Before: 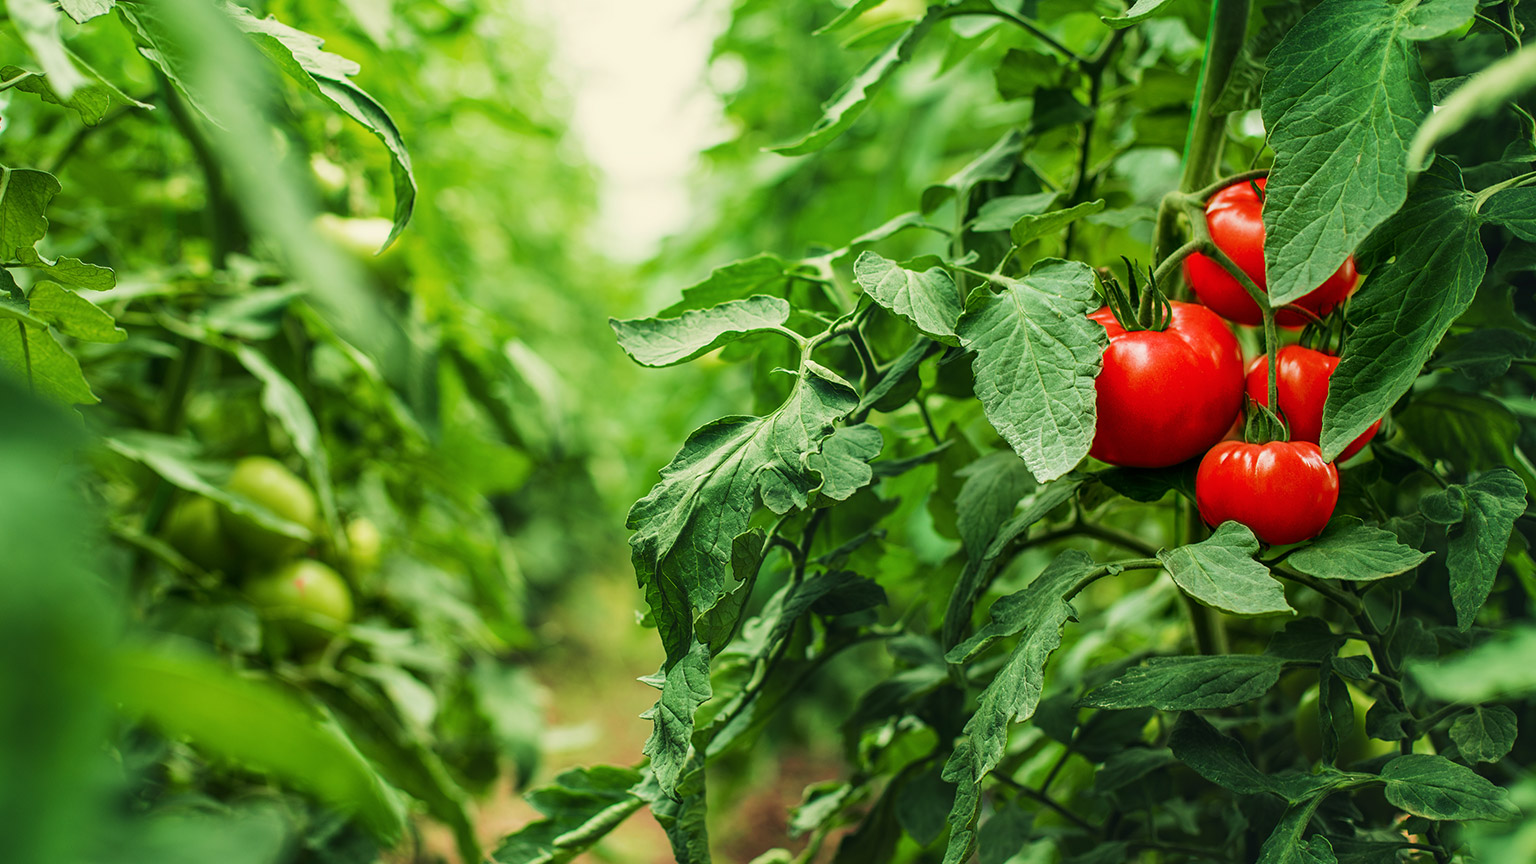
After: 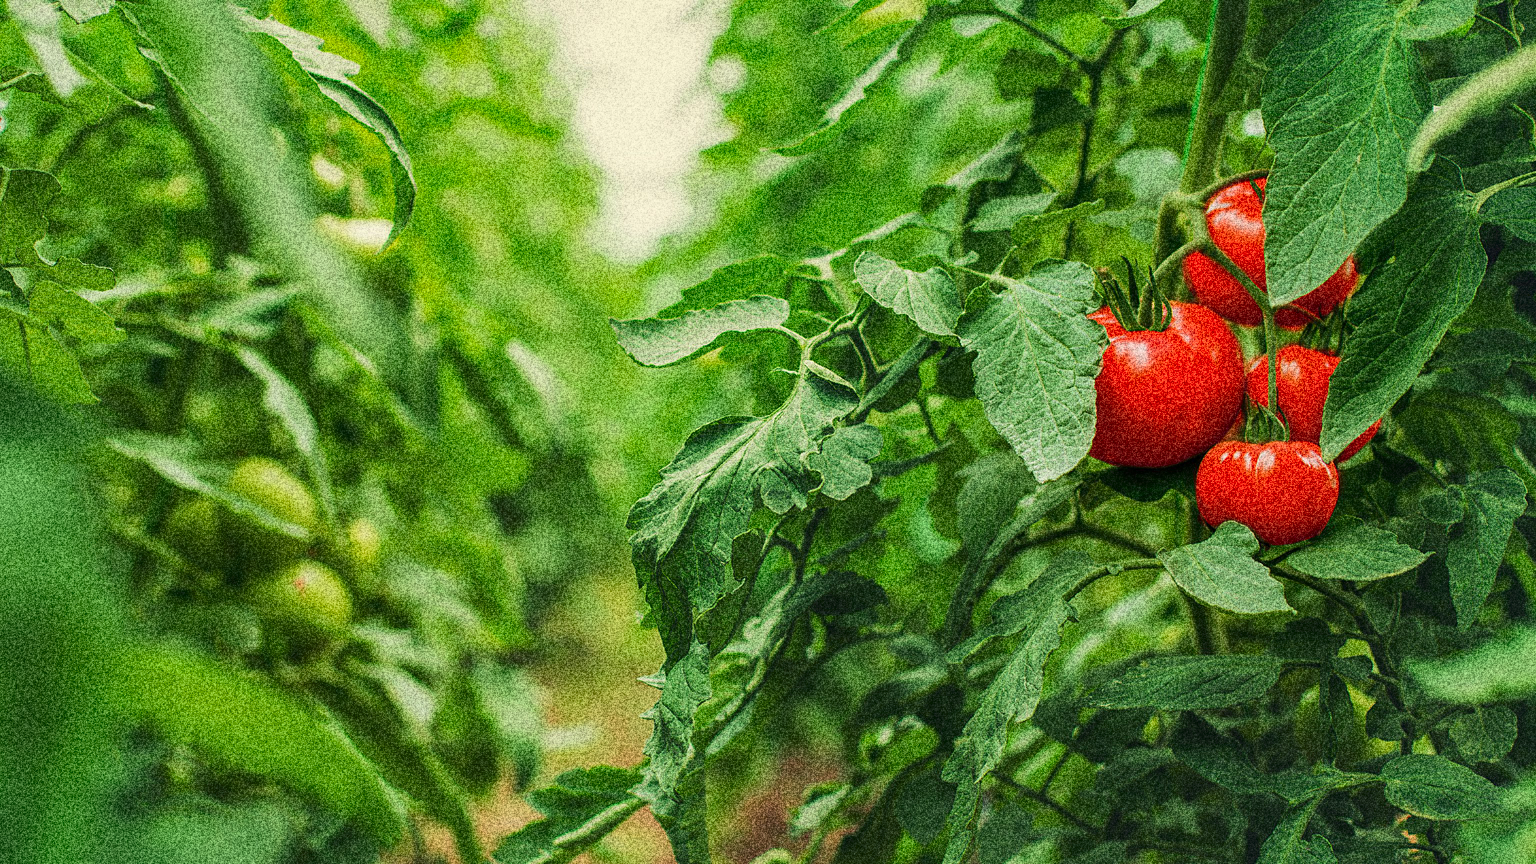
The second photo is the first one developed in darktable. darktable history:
shadows and highlights: on, module defaults
grain: coarseness 30.02 ISO, strength 100%
